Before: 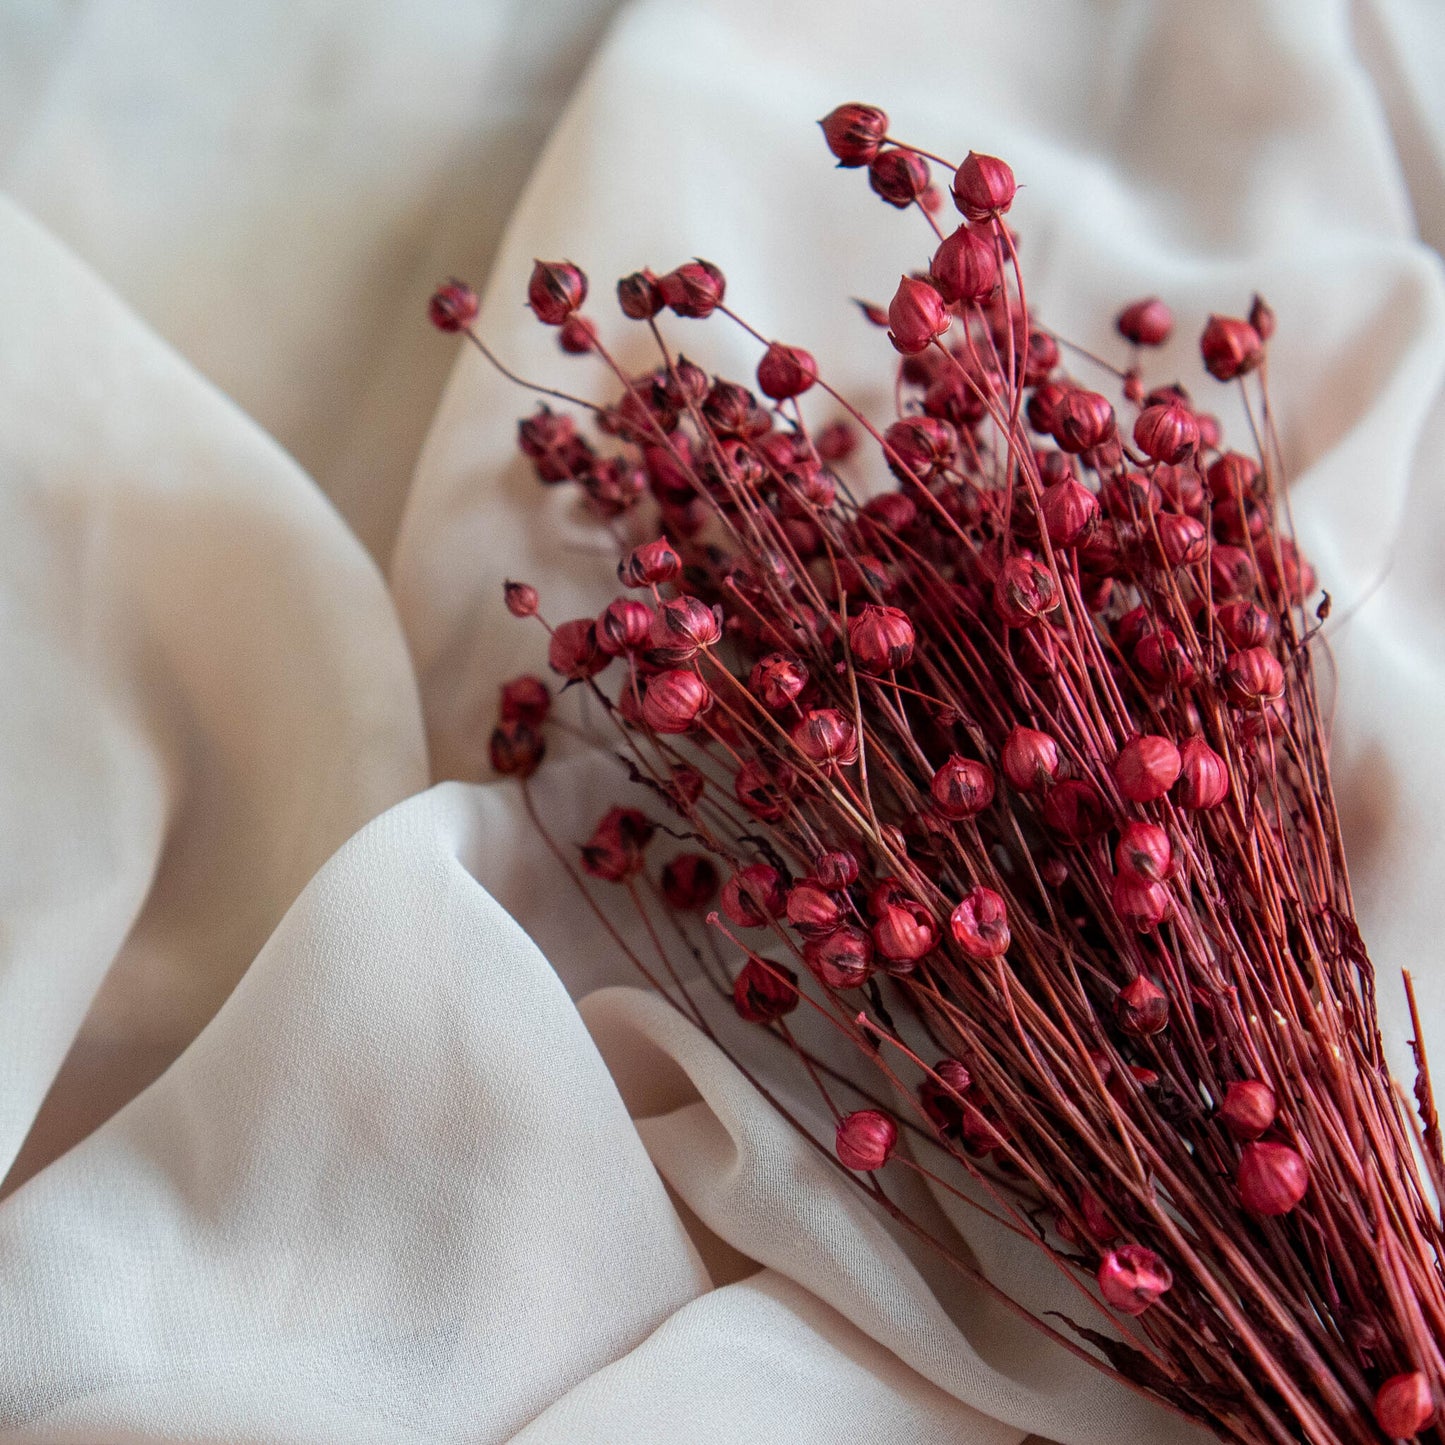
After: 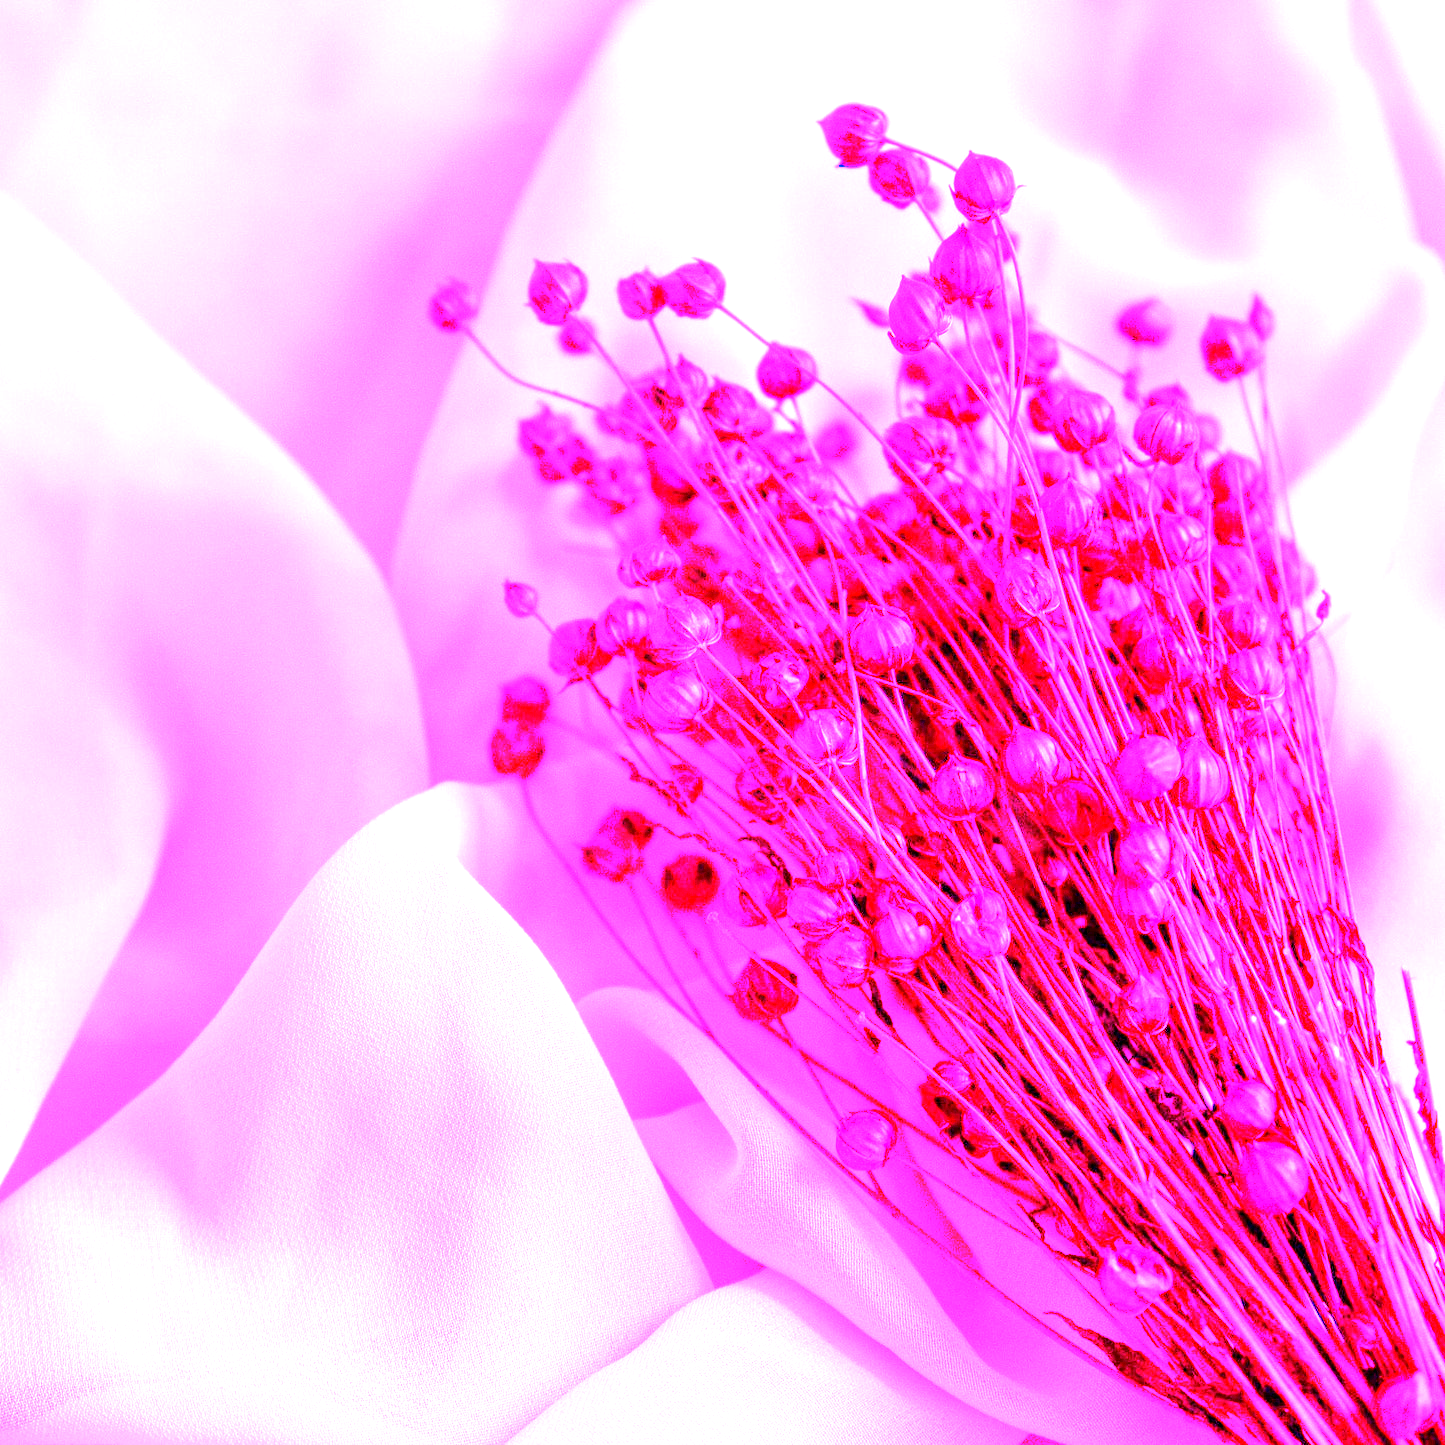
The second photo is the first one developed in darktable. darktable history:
white balance: red 8, blue 8
exposure: exposure 0.661 EV, compensate highlight preservation false
